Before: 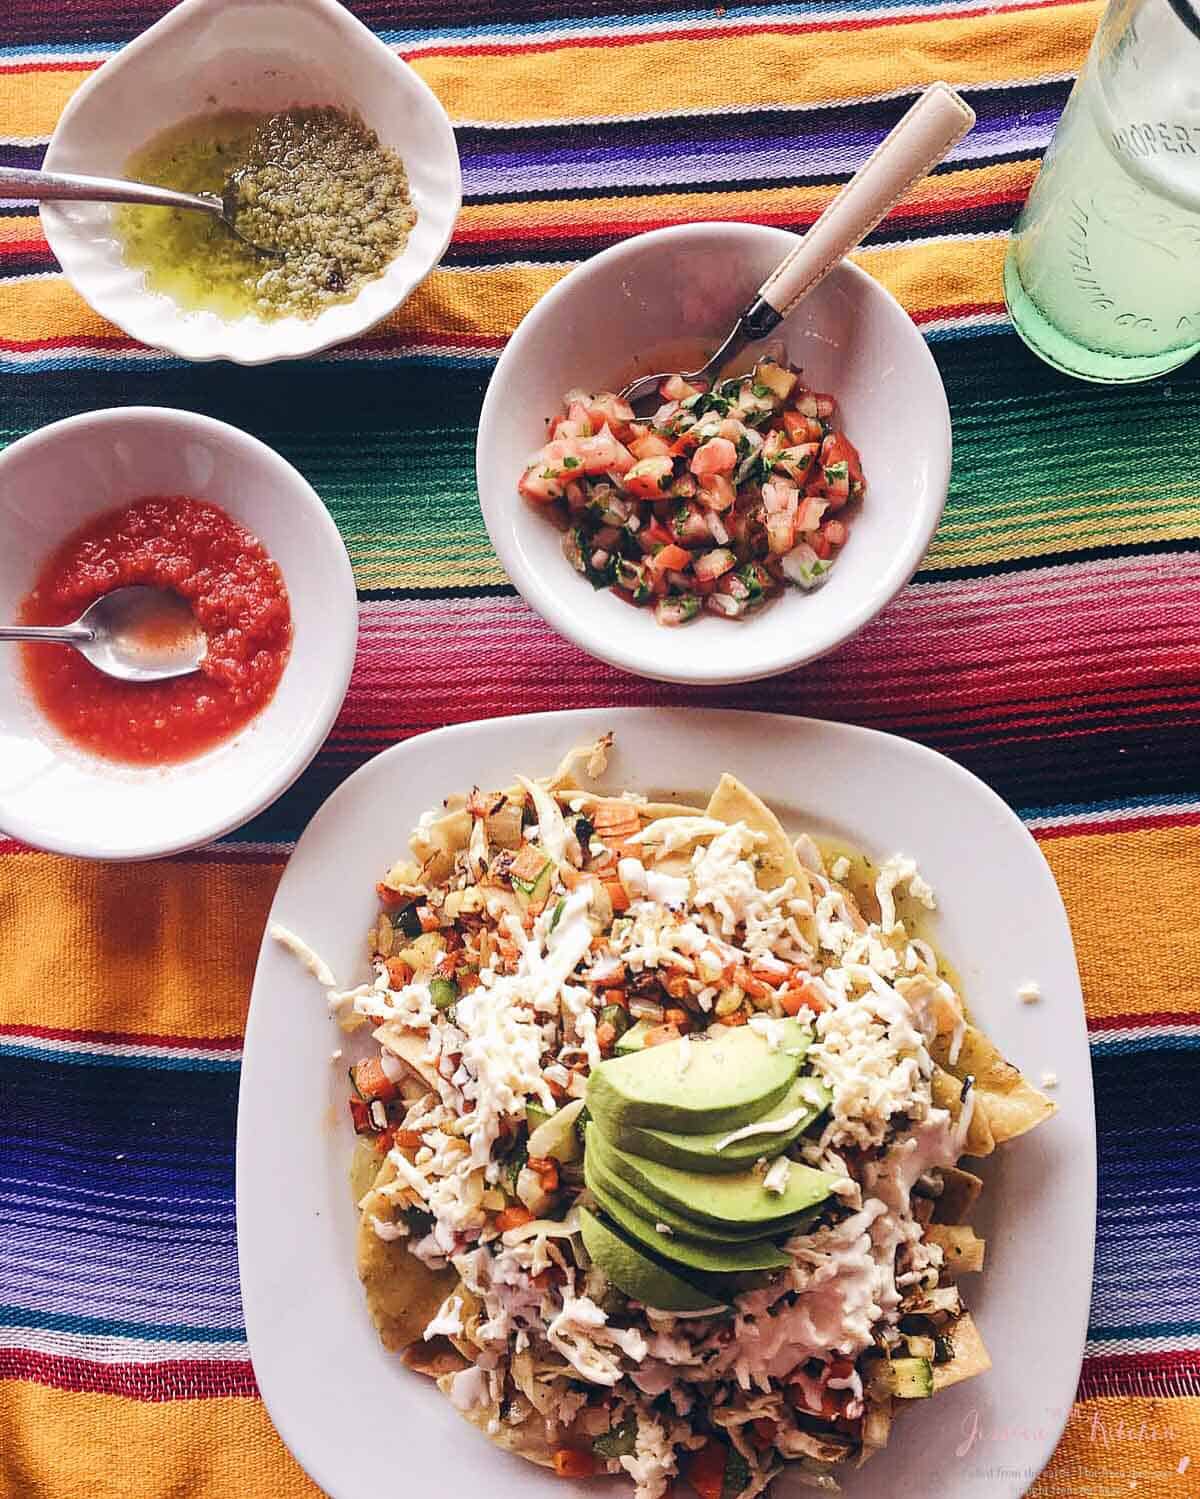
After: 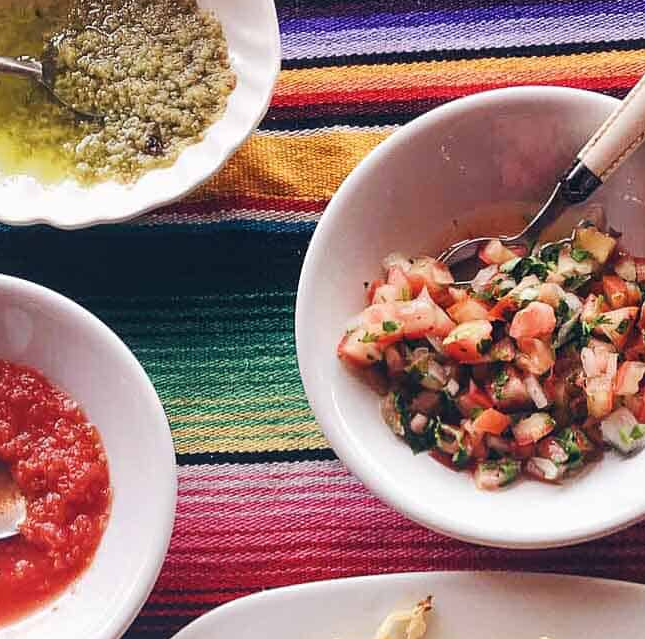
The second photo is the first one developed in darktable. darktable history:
crop: left 15.114%, top 9.08%, right 31.071%, bottom 48.29%
